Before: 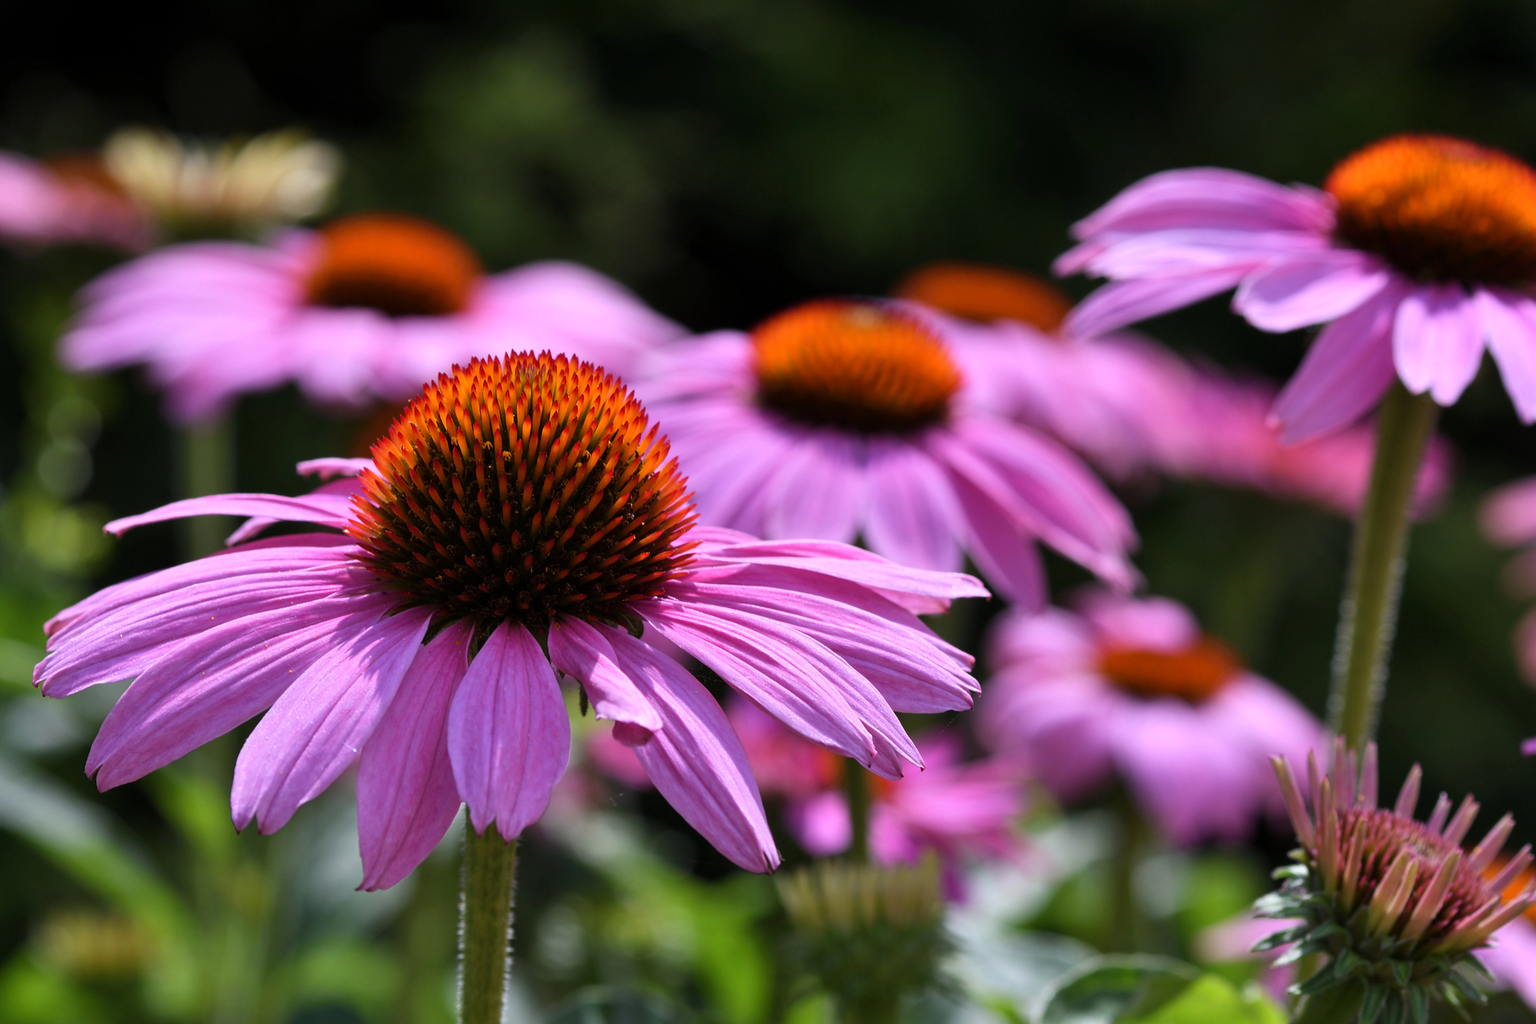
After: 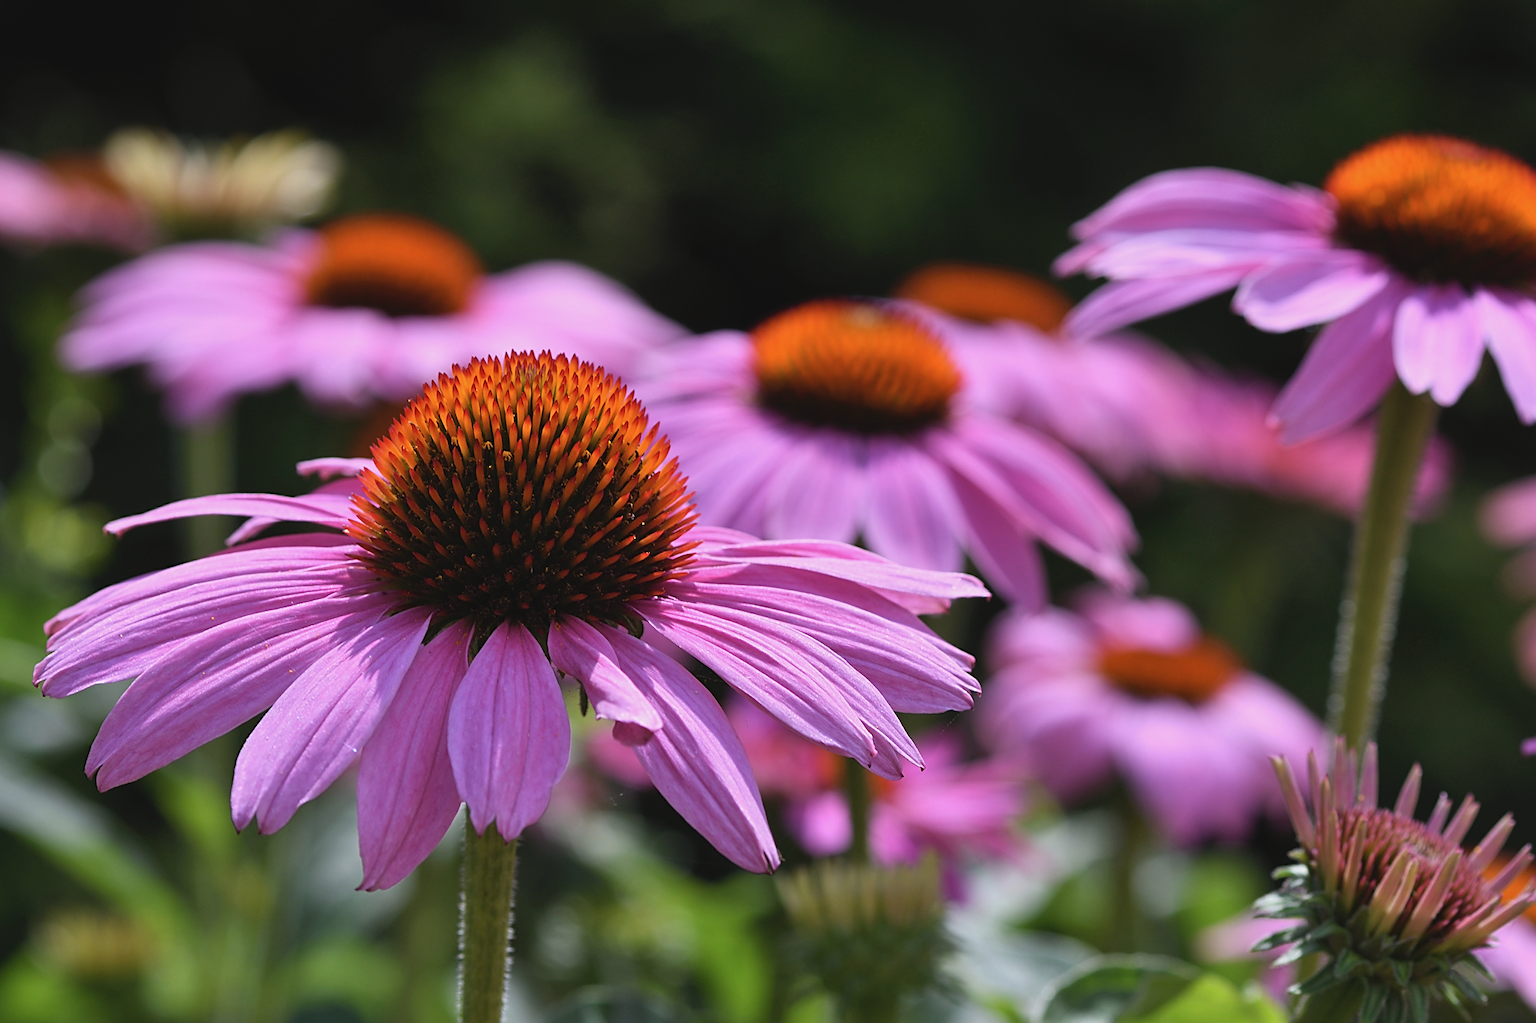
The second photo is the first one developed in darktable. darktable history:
contrast brightness saturation: contrast -0.1, saturation -0.1
sharpen: on, module defaults
